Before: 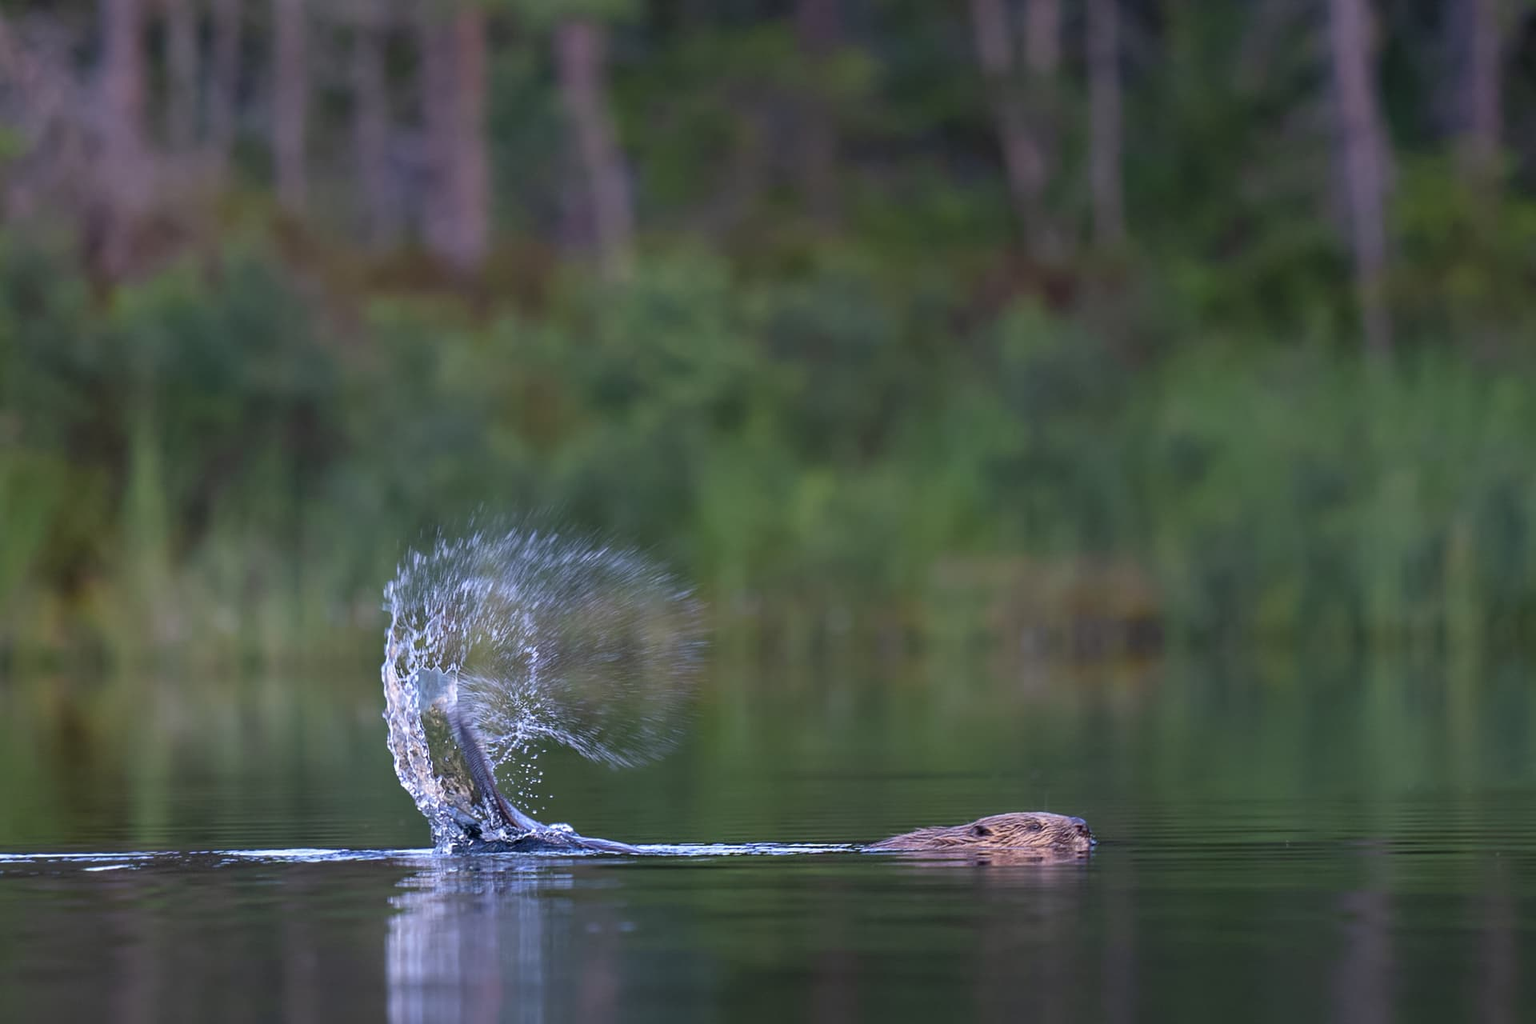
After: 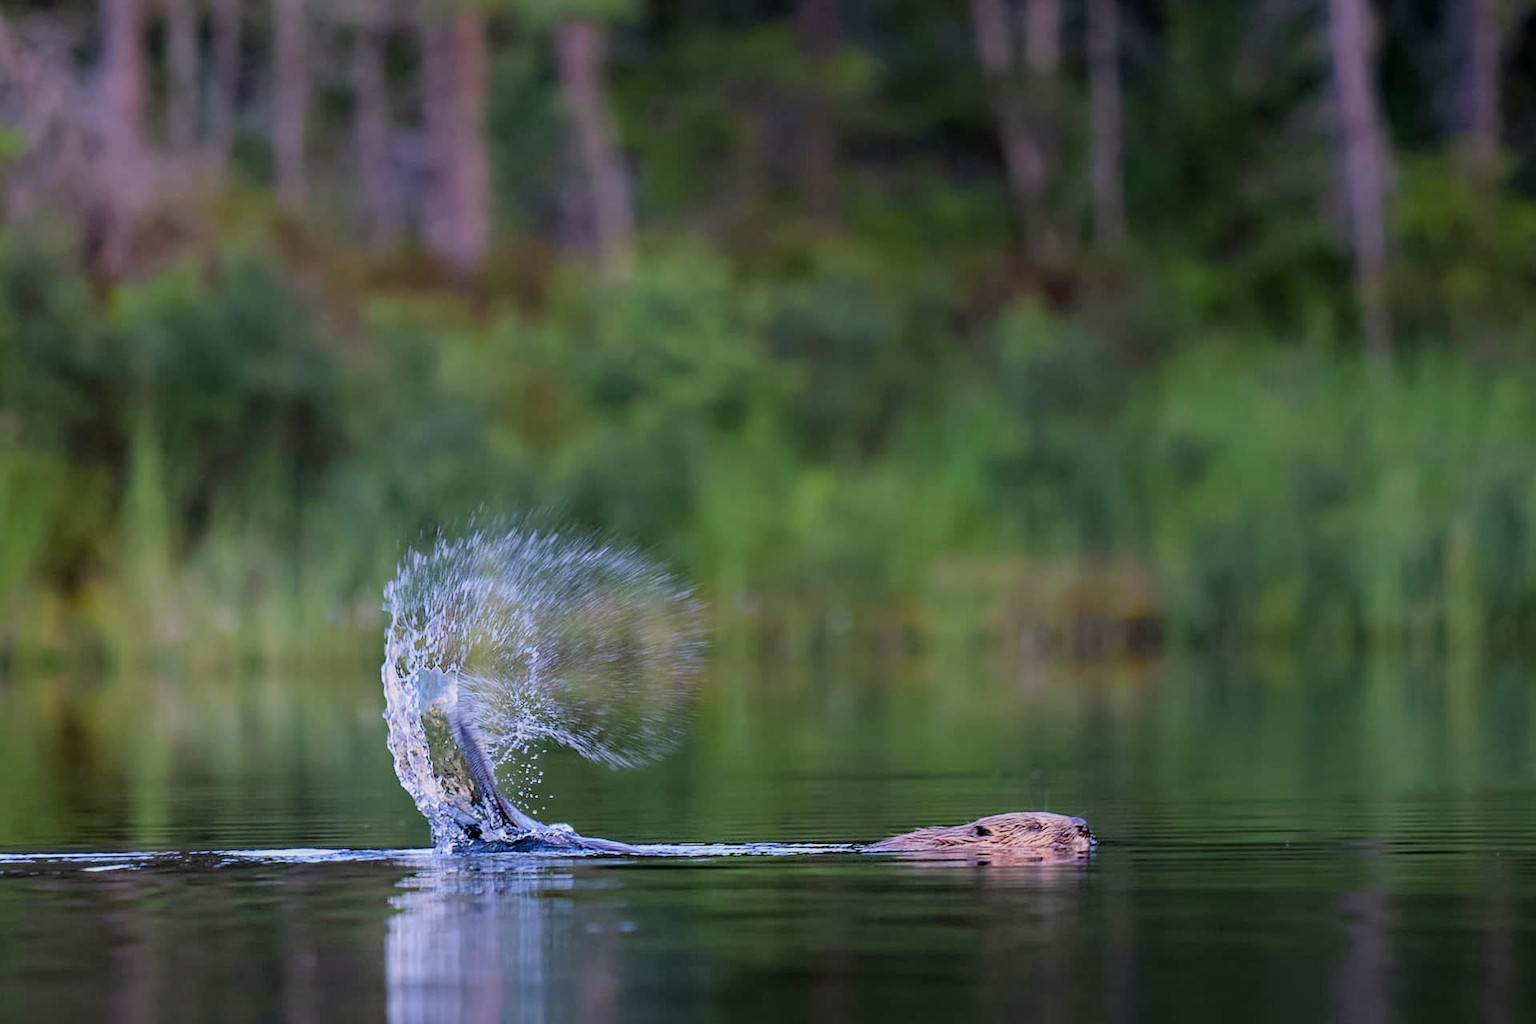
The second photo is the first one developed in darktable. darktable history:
haze removal: compatibility mode true, adaptive false
filmic rgb: middle gray luminance 29.75%, black relative exposure -8.99 EV, white relative exposure 7 EV, threshold 5.94 EV, target black luminance 0%, hardness 2.96, latitude 2.8%, contrast 0.963, highlights saturation mix 4.65%, shadows ↔ highlights balance 11.59%, enable highlight reconstruction true
tone equalizer: -8 EV -0.763 EV, -7 EV -0.707 EV, -6 EV -0.596 EV, -5 EV -0.361 EV, -3 EV 0.382 EV, -2 EV 0.6 EV, -1 EV 0.7 EV, +0 EV 0.725 EV
contrast brightness saturation: contrast 0.08, saturation 0.2
